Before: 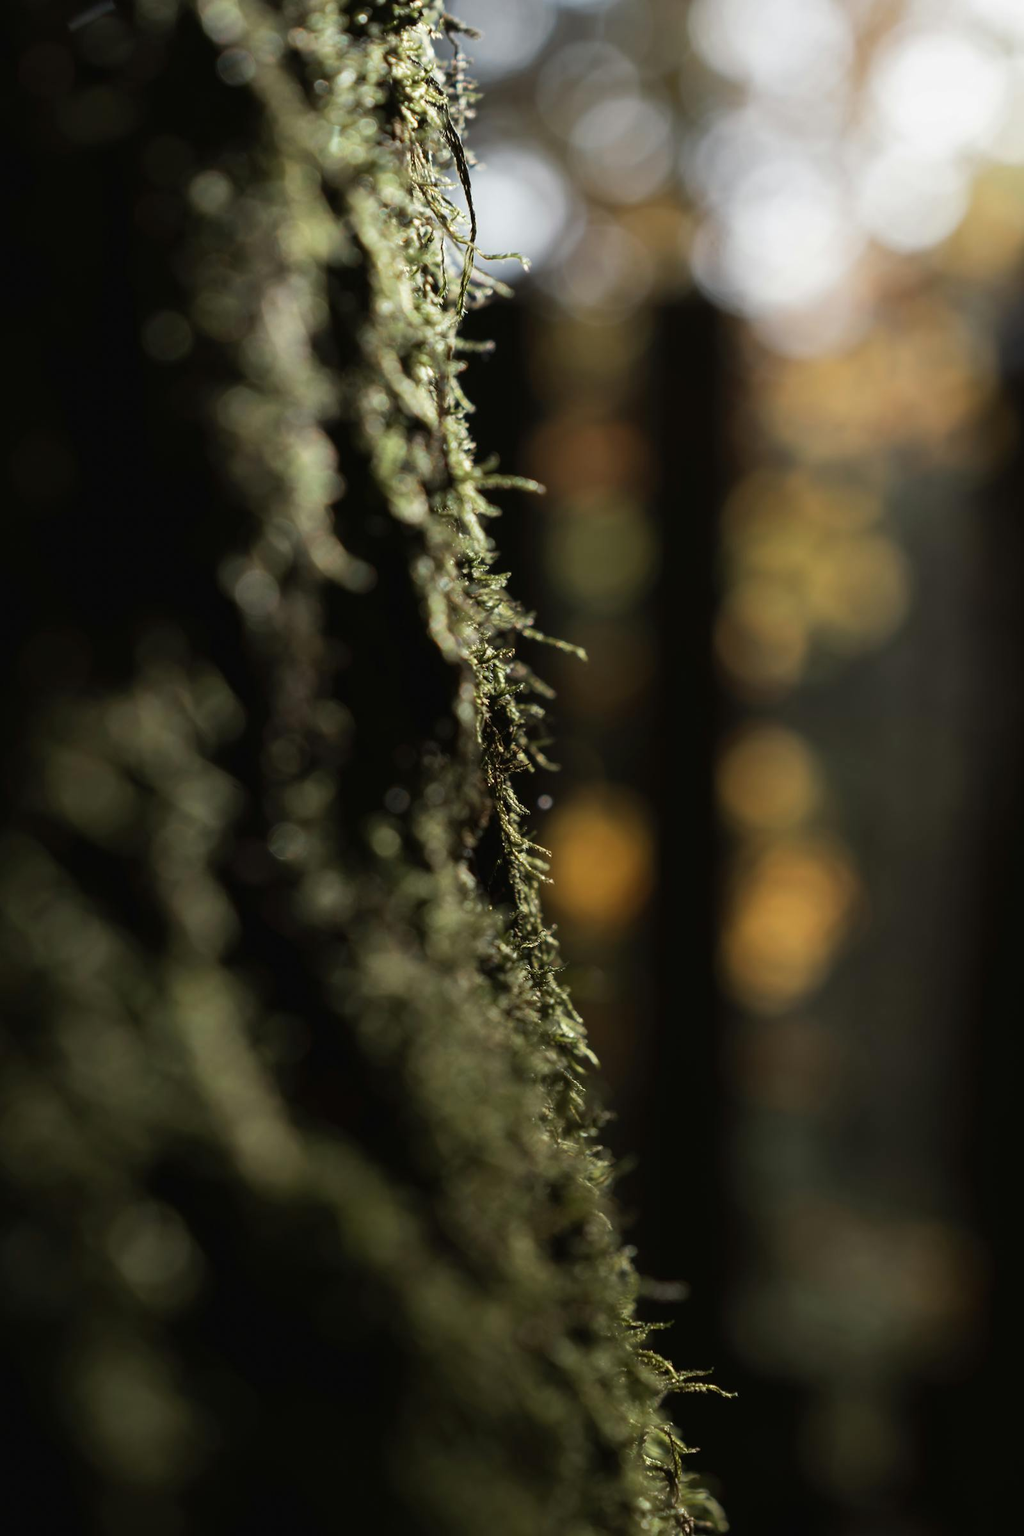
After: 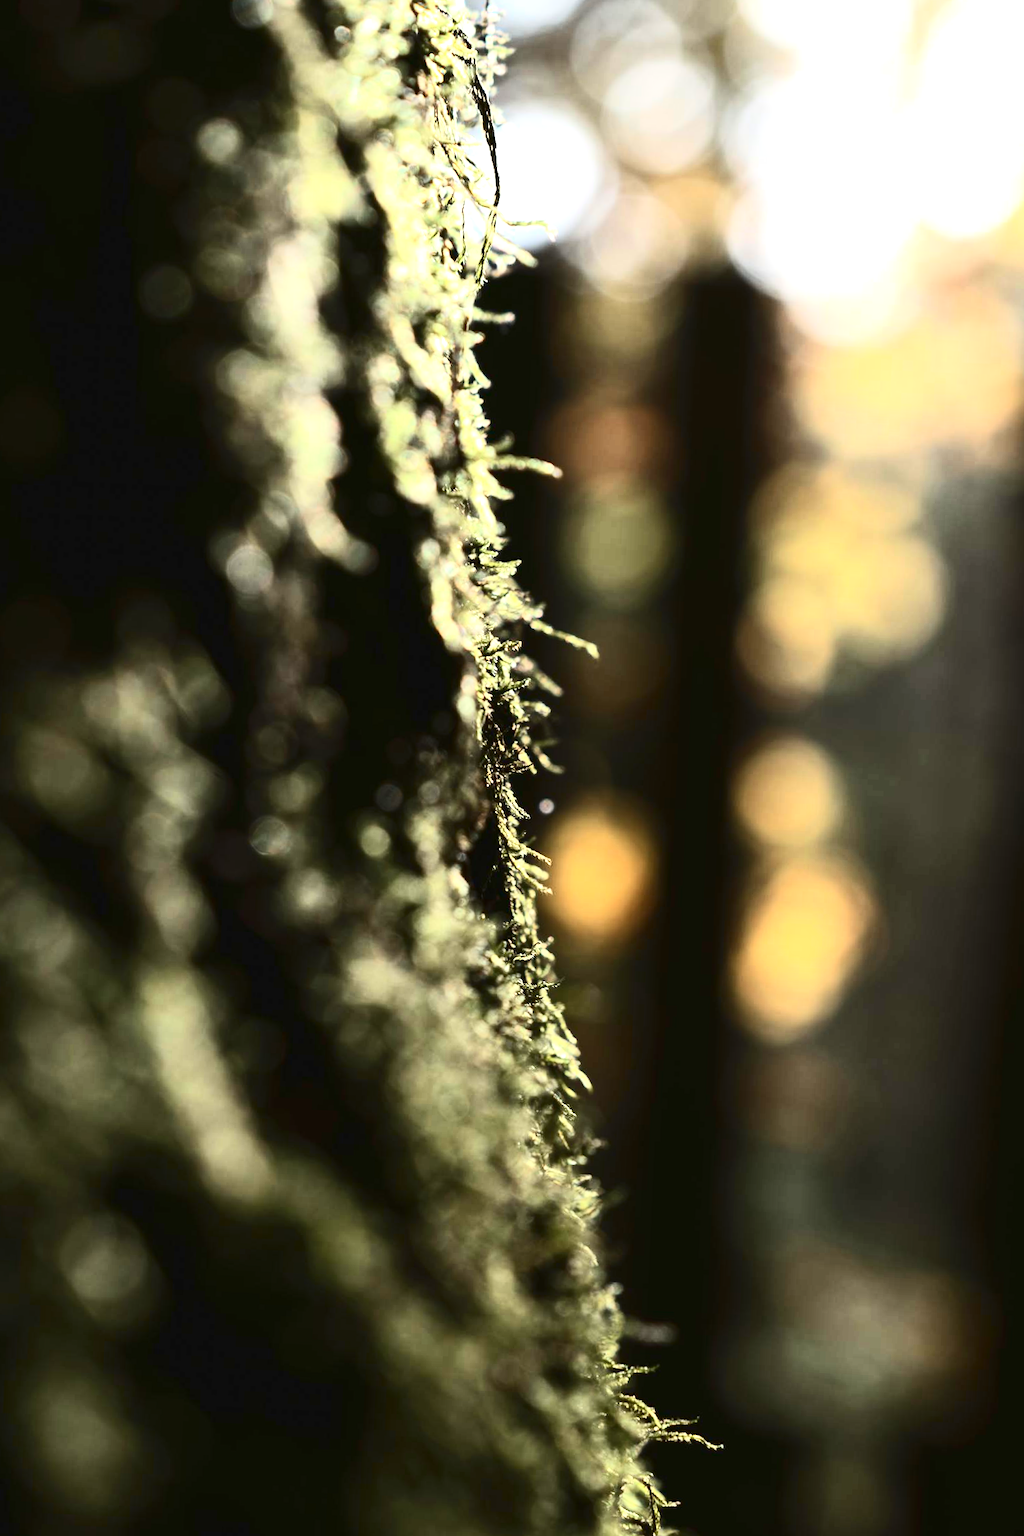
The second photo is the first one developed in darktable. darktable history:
exposure: black level correction 0, exposure 1.391 EV, compensate highlight preservation false
crop and rotate: angle -2.56°
contrast brightness saturation: contrast 0.387, brightness 0.099
